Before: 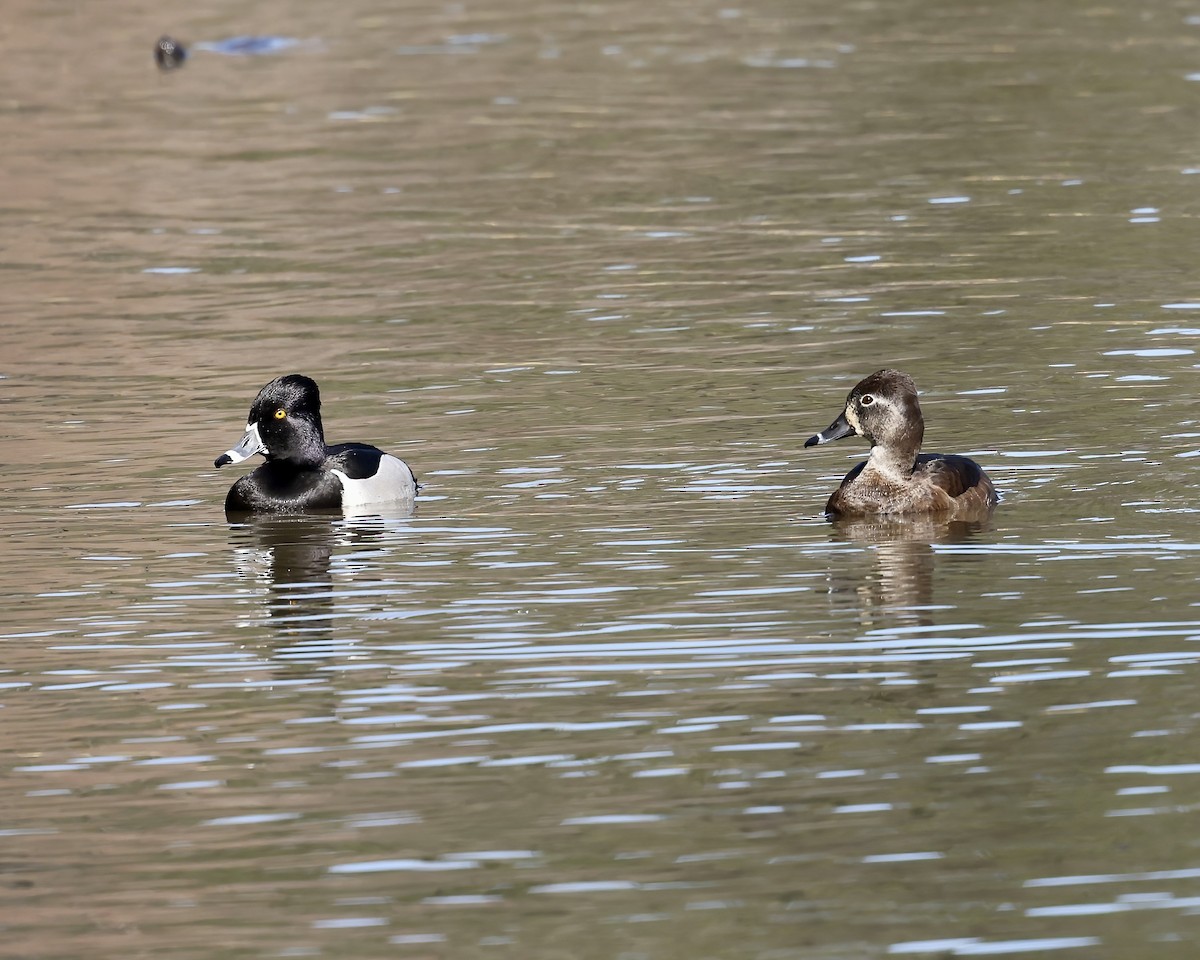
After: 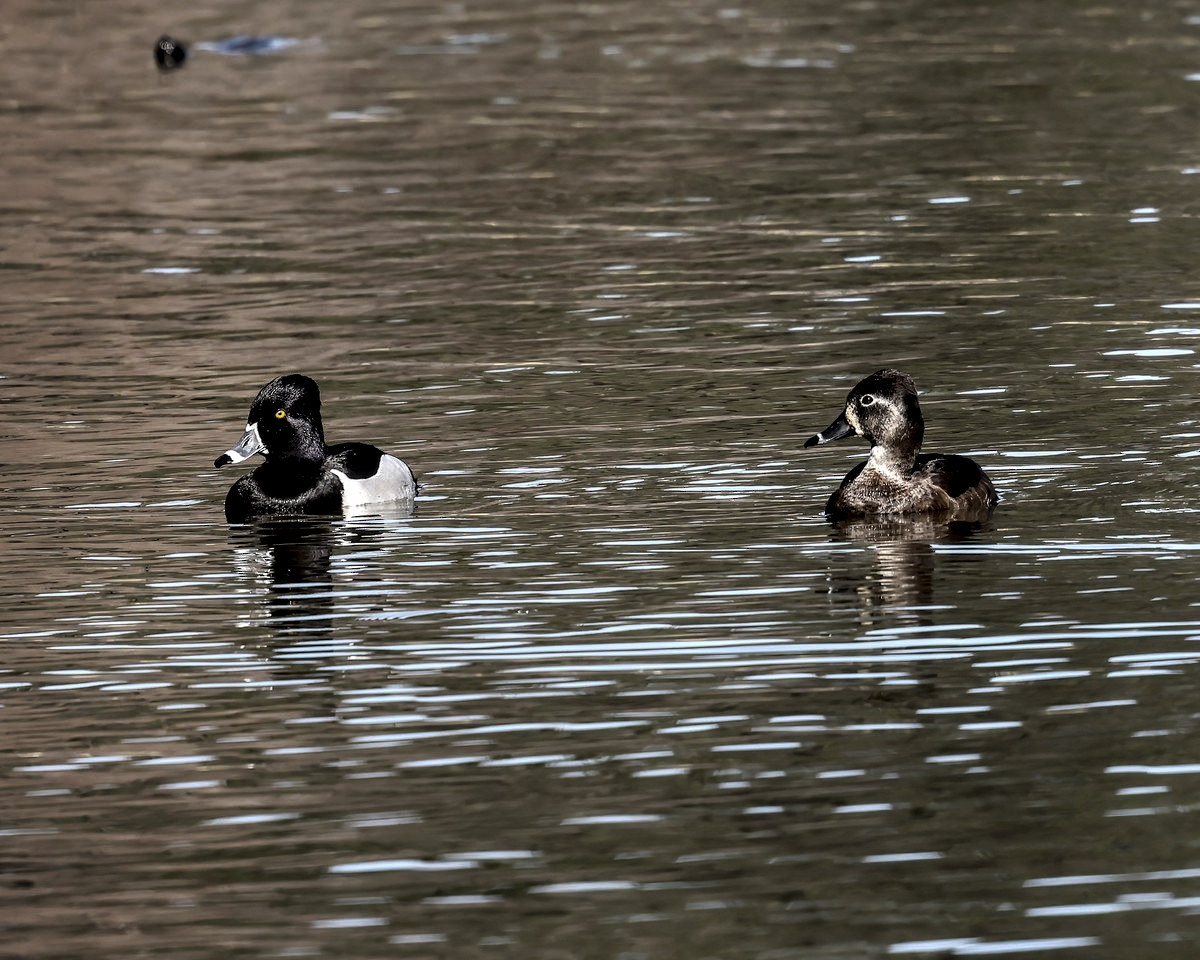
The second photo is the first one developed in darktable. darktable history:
local contrast: highlights 65%, shadows 53%, detail 168%, midtone range 0.518
levels: white 99.9%, levels [0, 0.618, 1]
